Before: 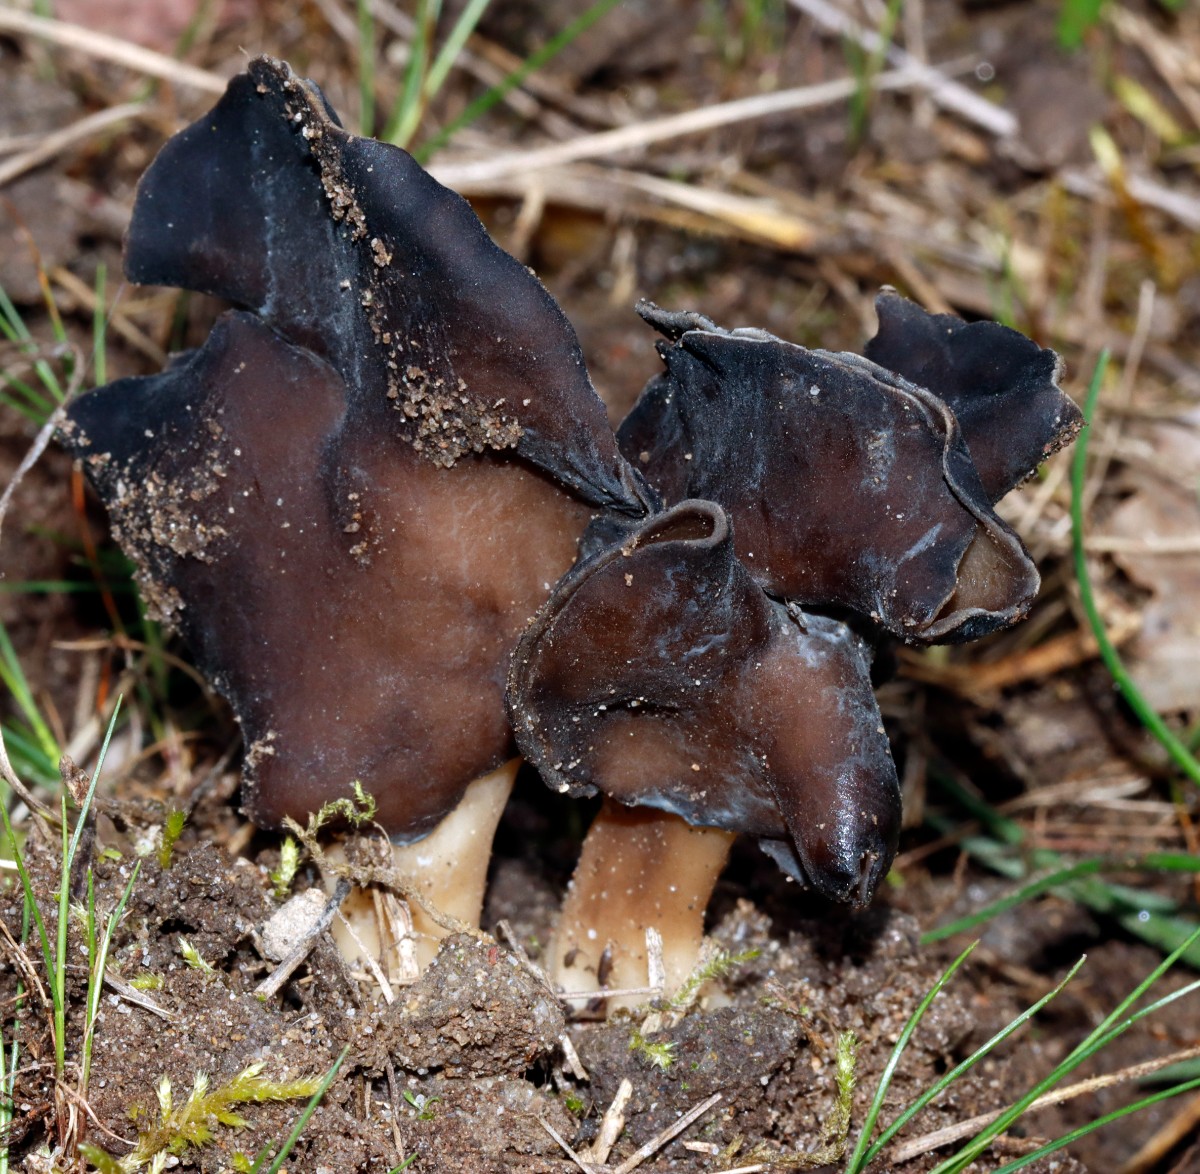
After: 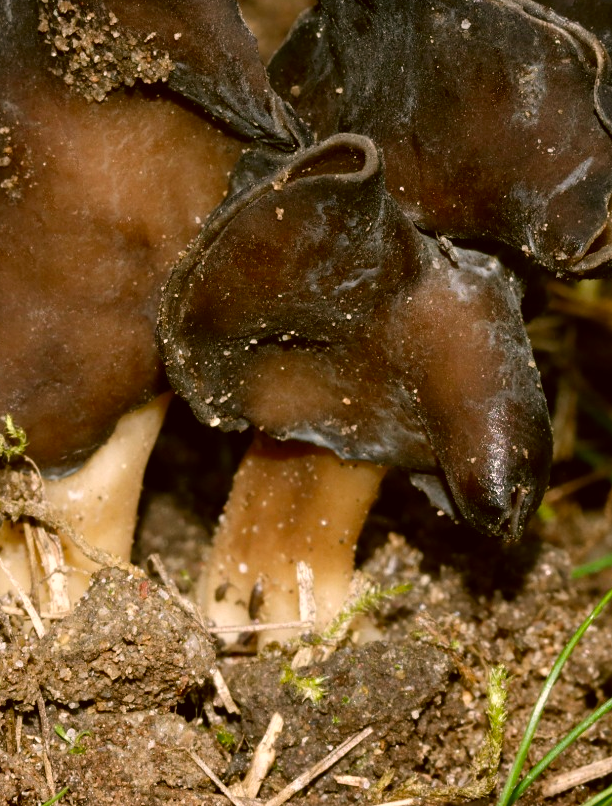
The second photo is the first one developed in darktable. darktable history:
color correction: highlights a* 8.79, highlights b* 15.57, shadows a* -0.605, shadows b* 26.3
crop and rotate: left 29.099%, top 31.298%, right 19.853%
